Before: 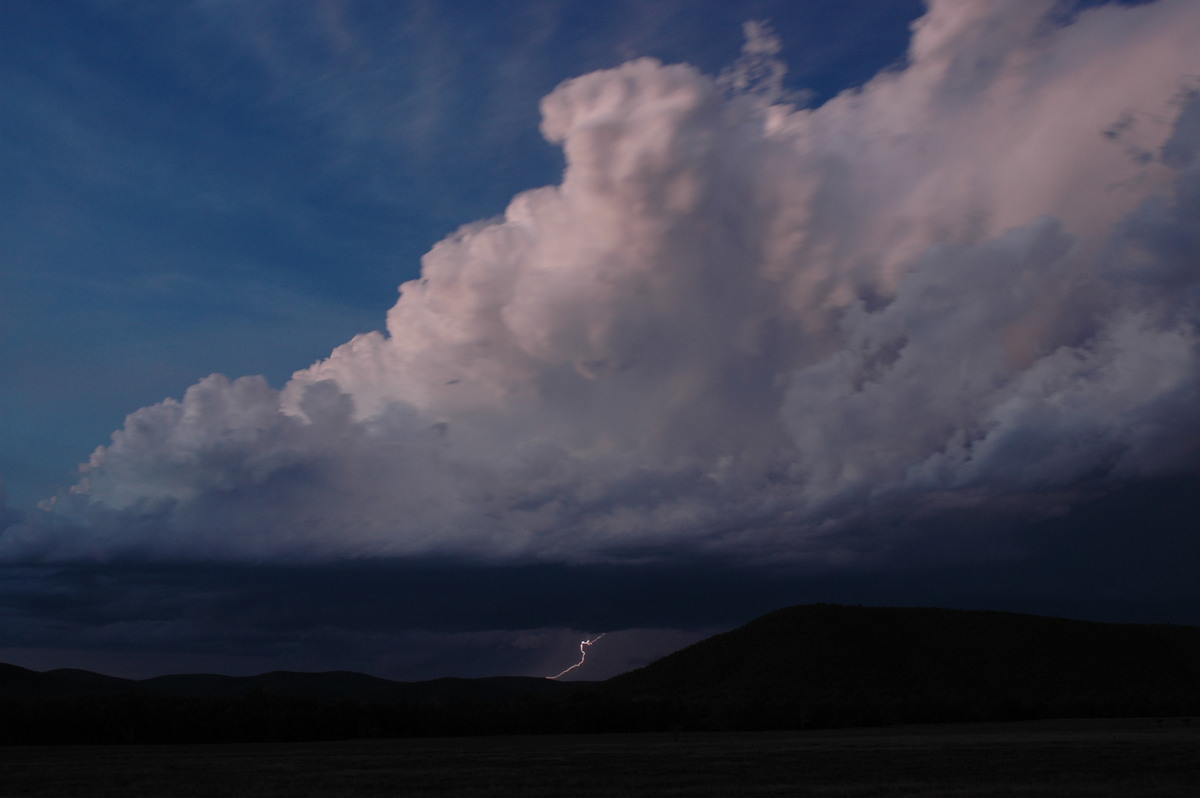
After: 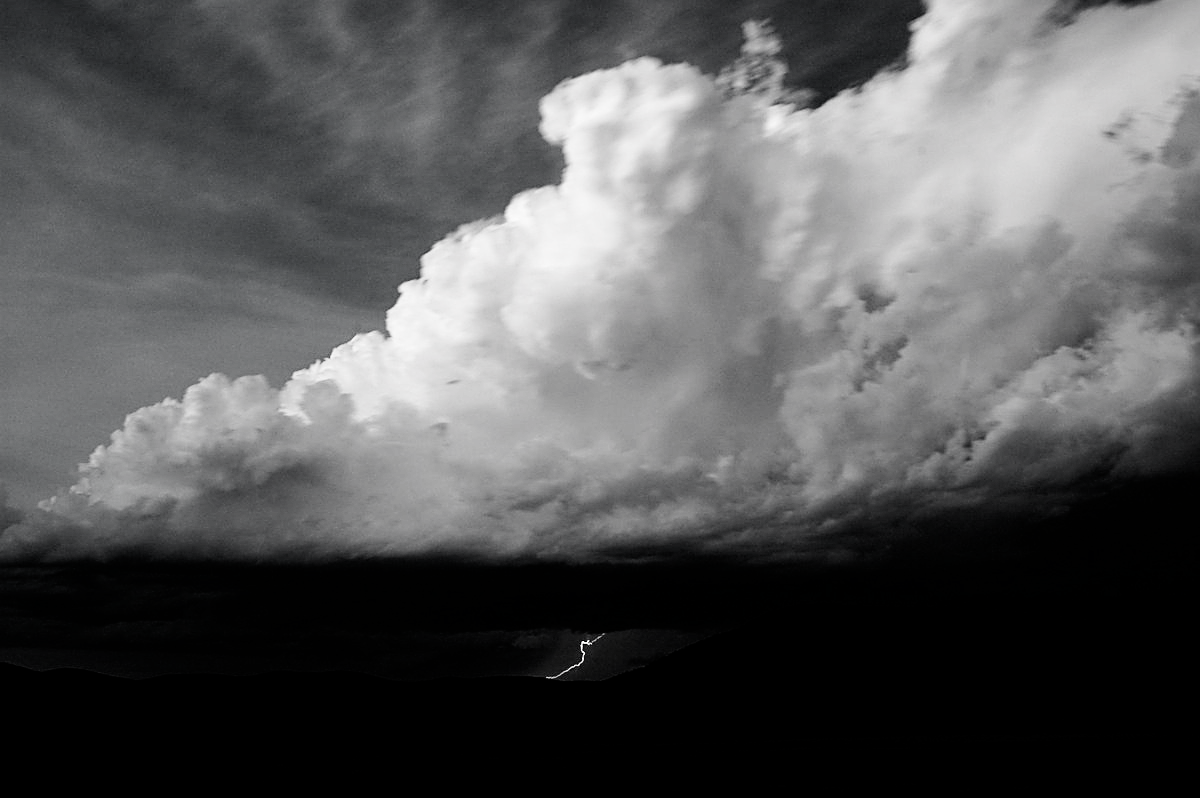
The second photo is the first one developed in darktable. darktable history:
color balance rgb: shadows lift › chroma 2.038%, shadows lift › hue 215.63°, perceptual saturation grading › global saturation 0.63%, perceptual saturation grading › highlights -29.702%, perceptual saturation grading › mid-tones 30.119%, perceptual saturation grading › shadows 59.926%, perceptual brilliance grading › highlights 15.775%, perceptual brilliance grading › mid-tones 6.034%, perceptual brilliance grading › shadows -15.517%
filmic rgb: black relative exposure -5.07 EV, white relative exposure 3.5 EV, hardness 3.19, contrast 1.406, highlights saturation mix -48.95%, preserve chrominance no, color science v4 (2020), contrast in shadows soft
sharpen: on, module defaults
exposure: black level correction 0, exposure 1.101 EV, compensate exposure bias true, compensate highlight preservation false
